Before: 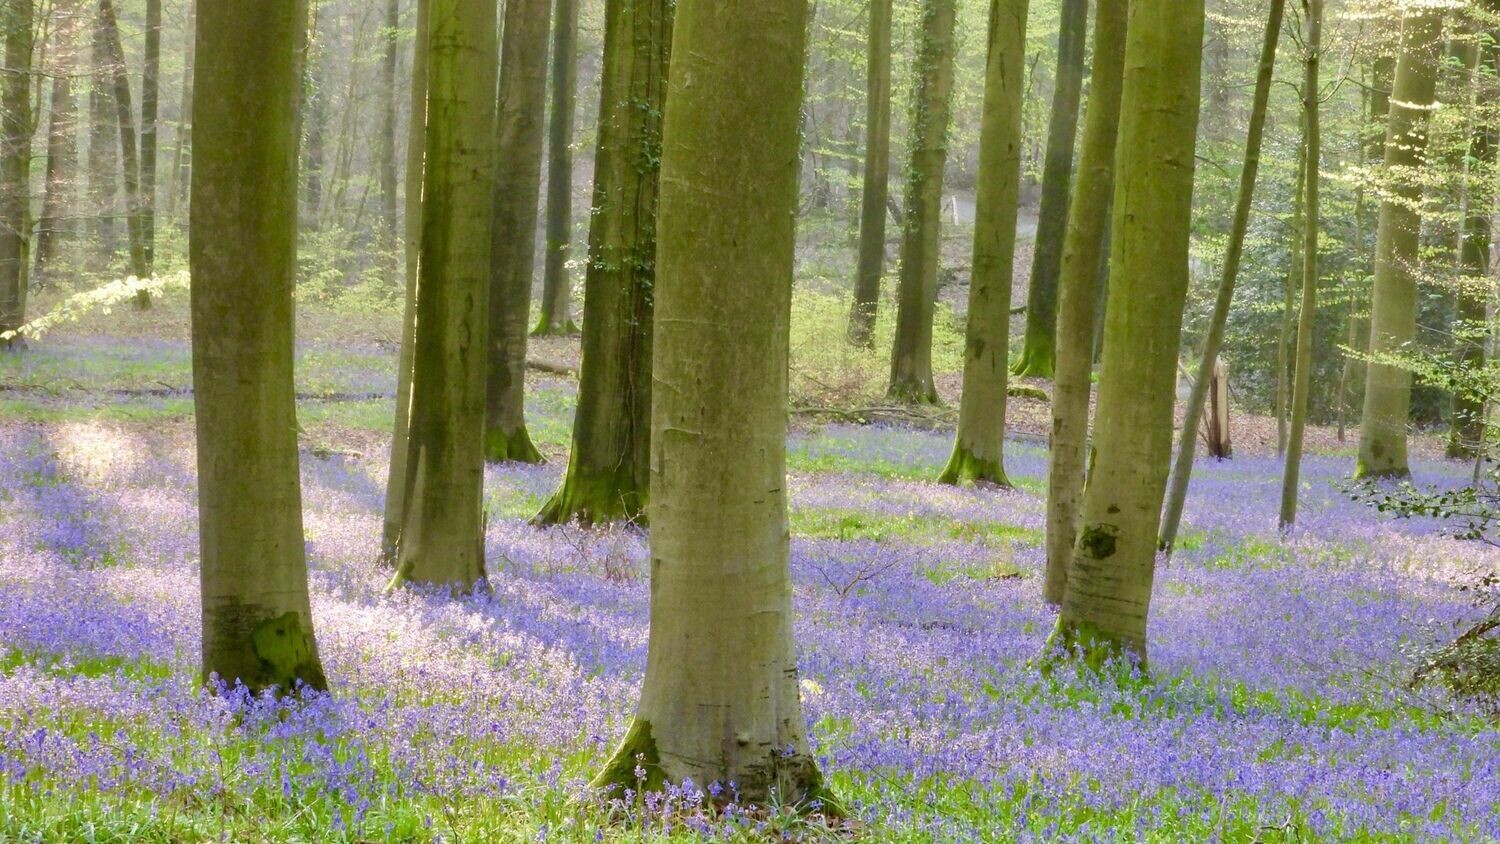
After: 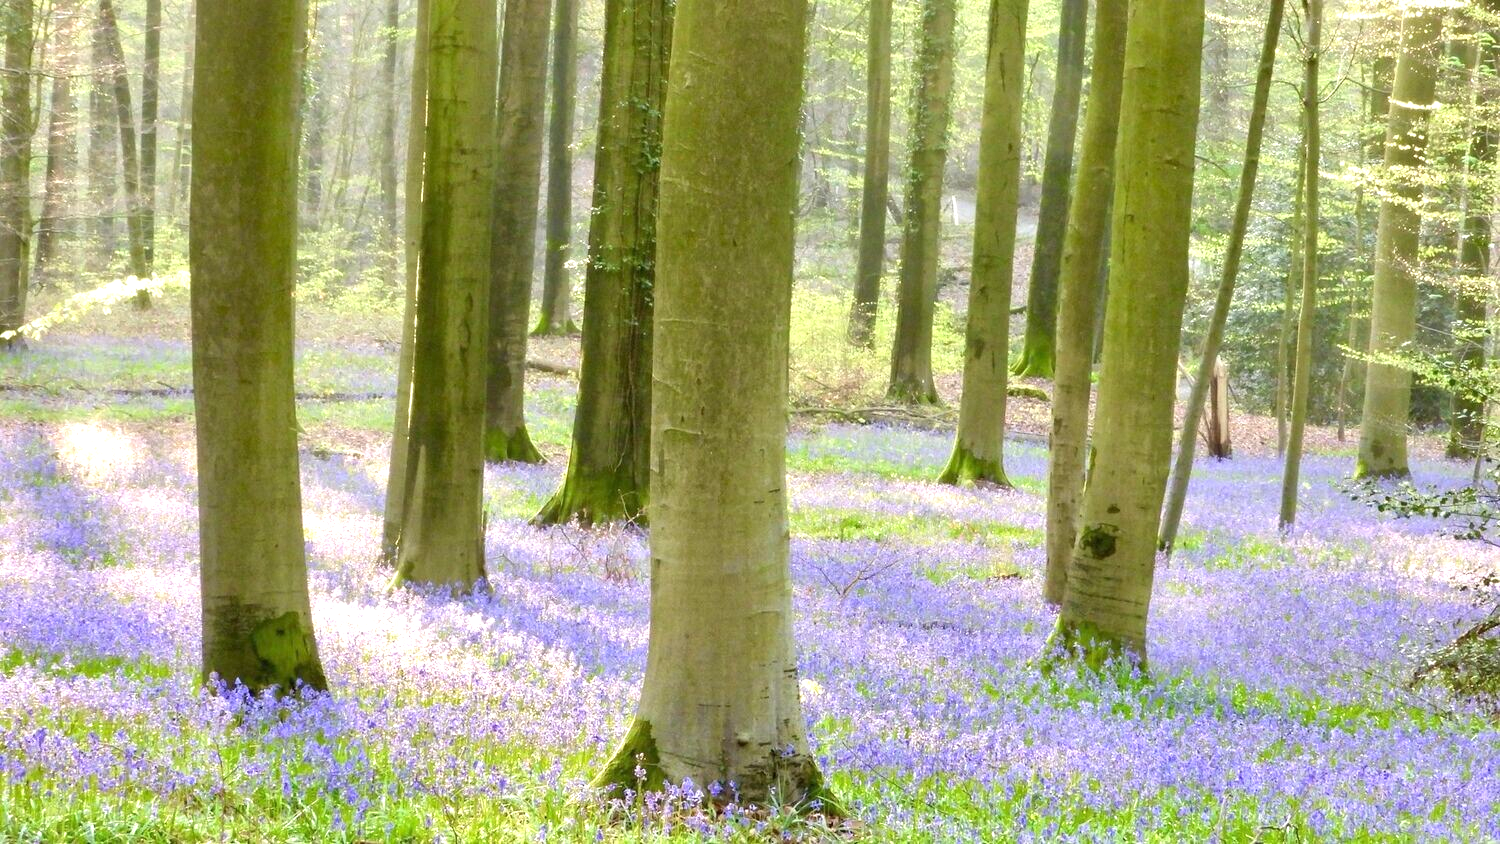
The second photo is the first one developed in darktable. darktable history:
exposure: black level correction 0, exposure 0.704 EV, compensate highlight preservation false
